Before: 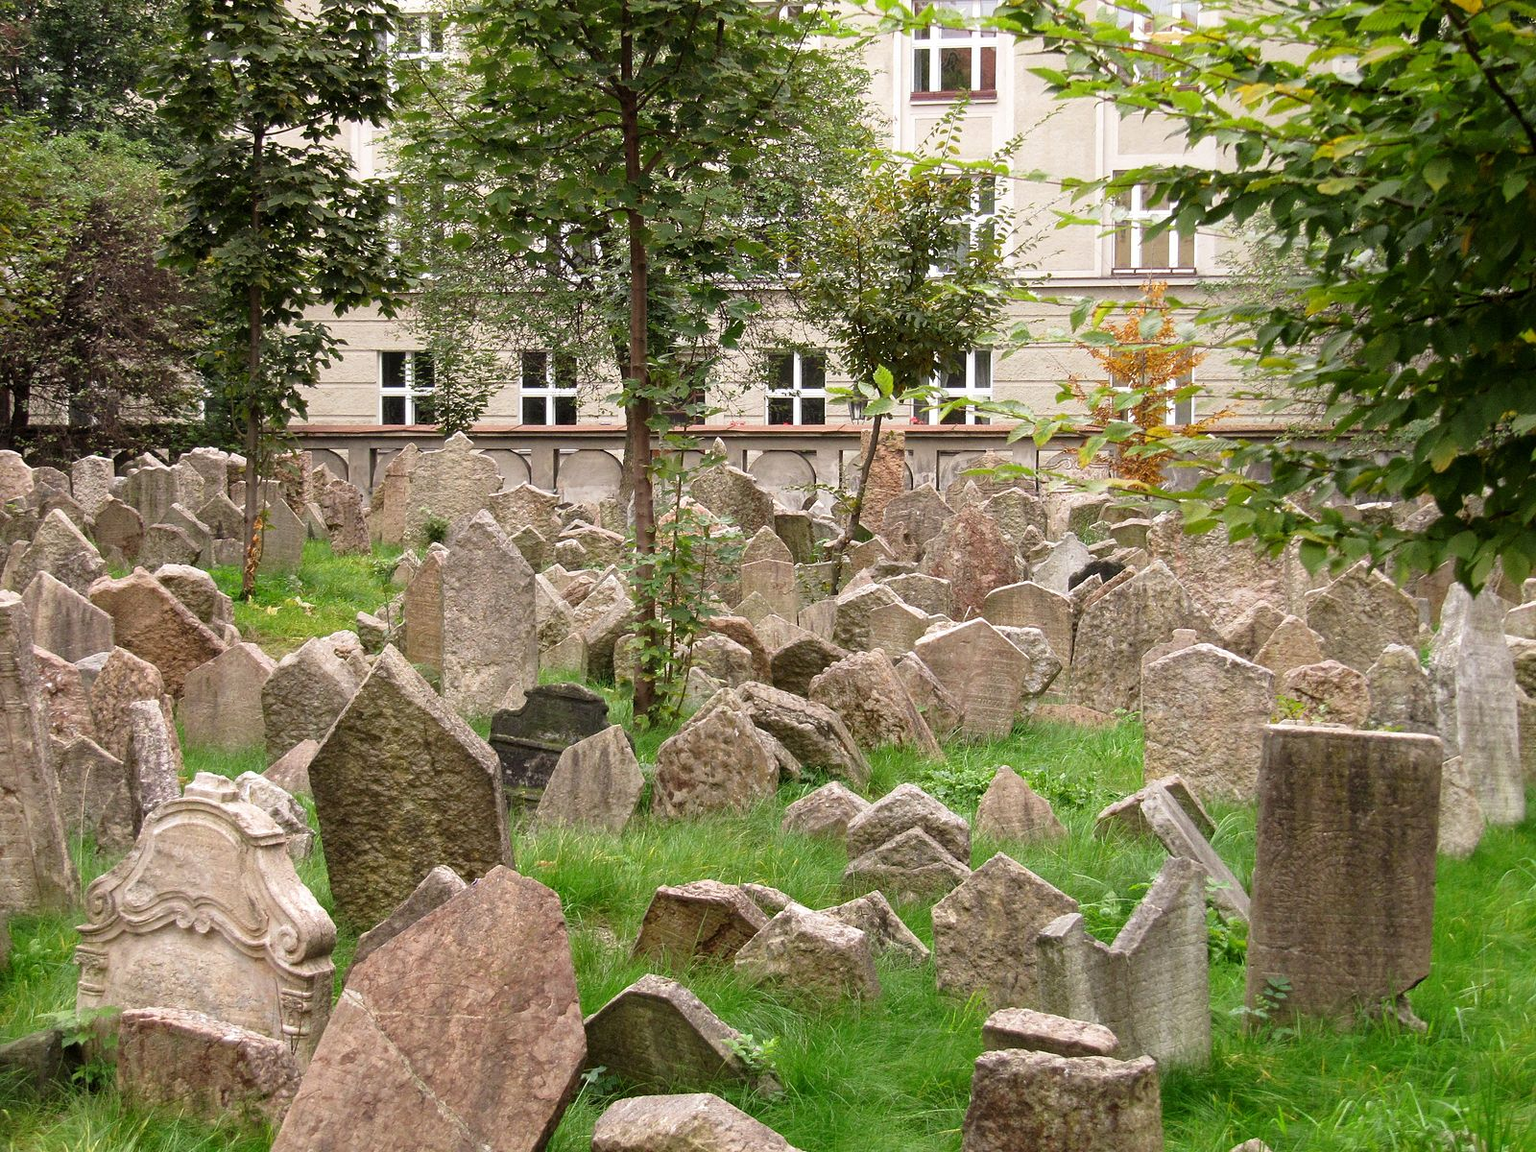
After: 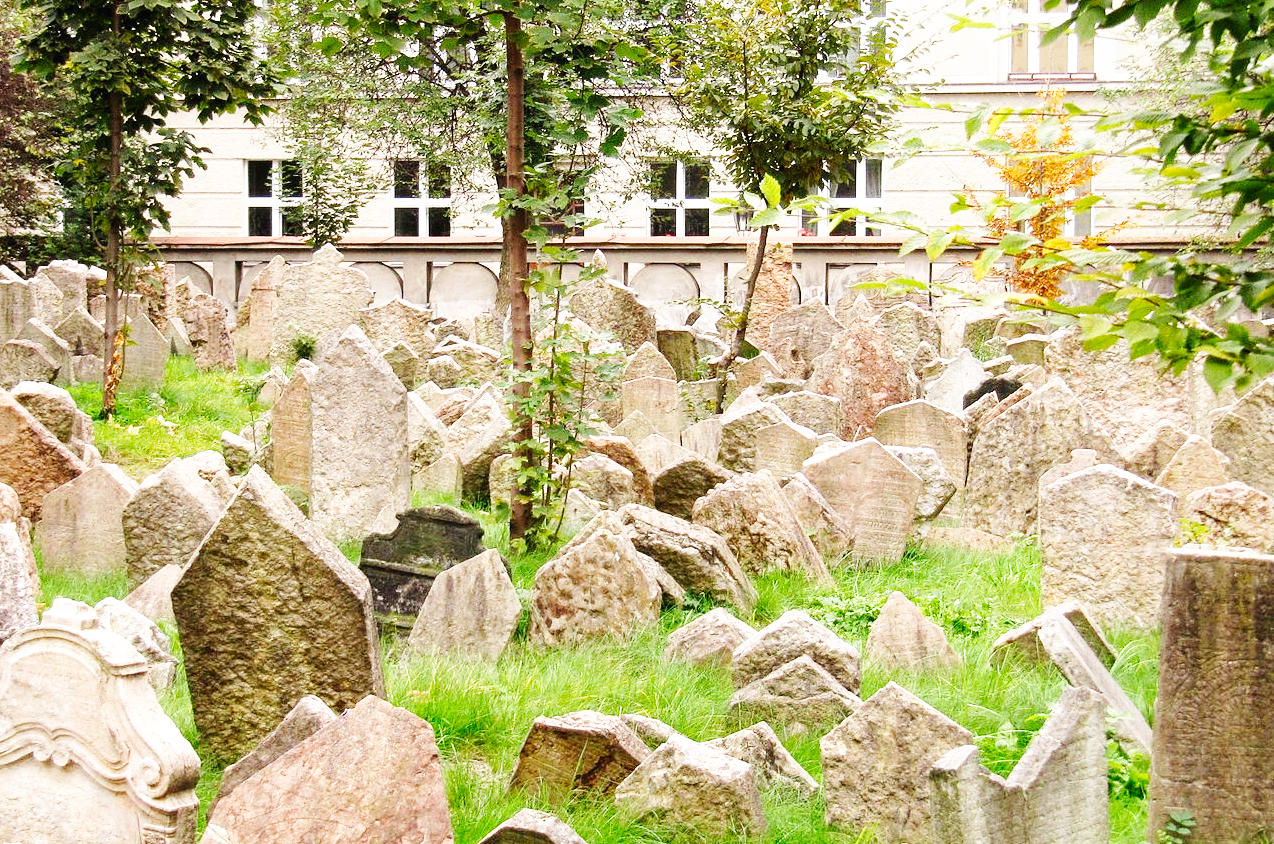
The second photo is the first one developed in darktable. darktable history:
base curve: curves: ch0 [(0, 0.003) (0.001, 0.002) (0.006, 0.004) (0.02, 0.022) (0.048, 0.086) (0.094, 0.234) (0.162, 0.431) (0.258, 0.629) (0.385, 0.8) (0.548, 0.918) (0.751, 0.988) (1, 1)], preserve colors none
crop: left 9.411%, top 17.246%, right 10.902%, bottom 12.344%
tone equalizer: on, module defaults
